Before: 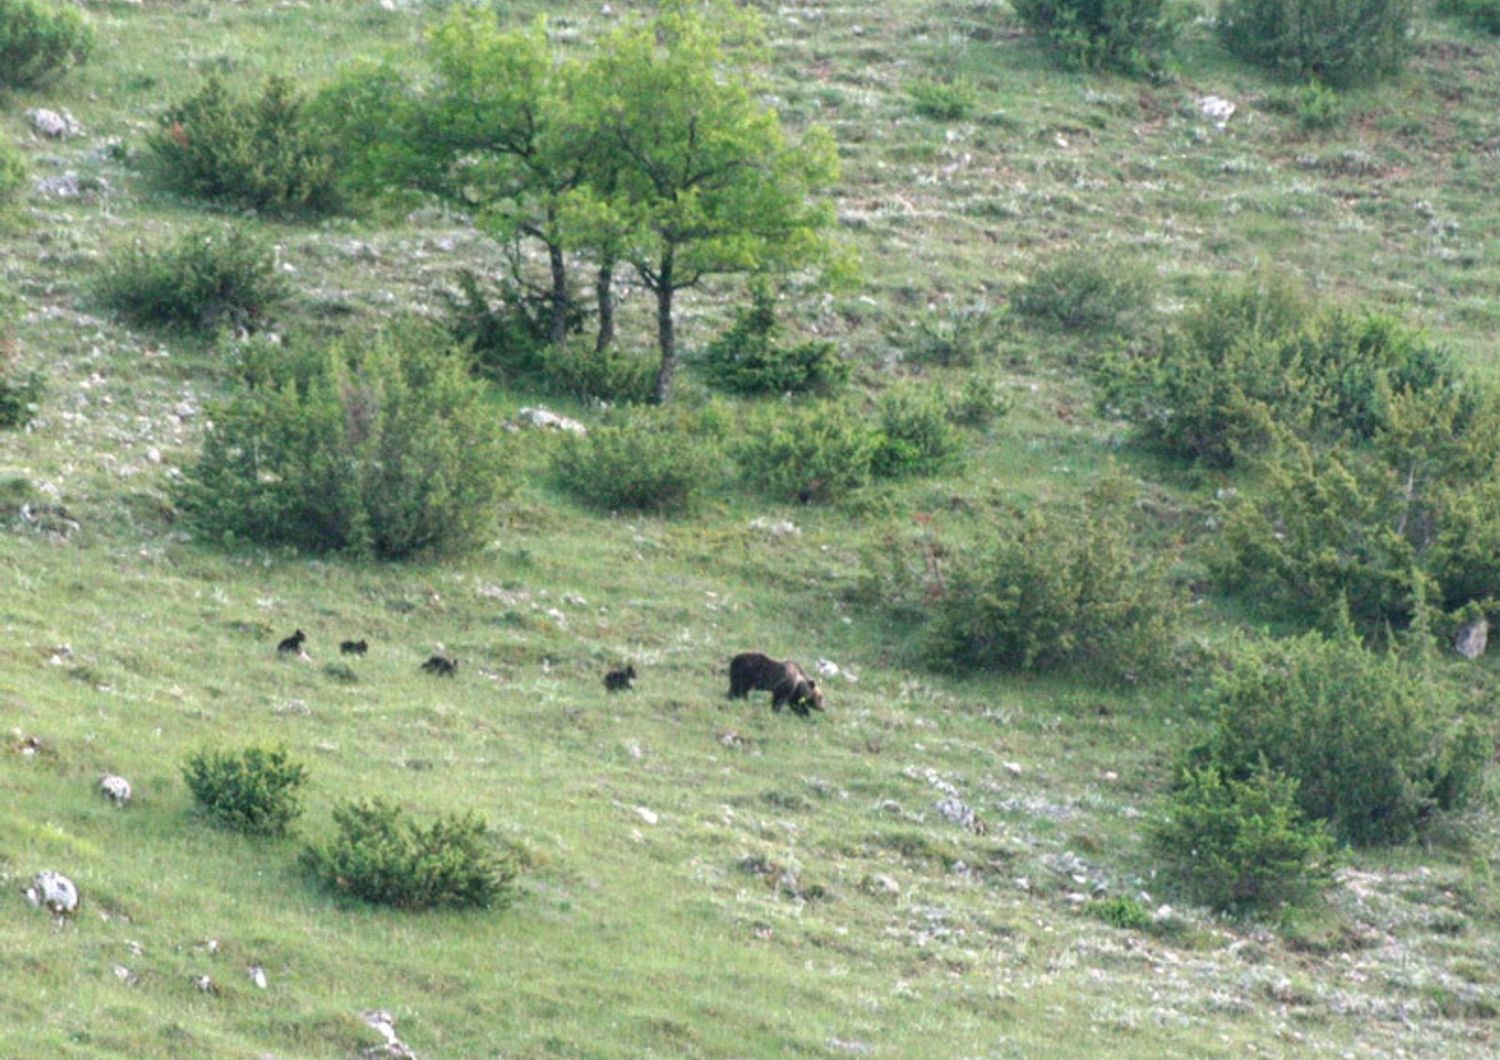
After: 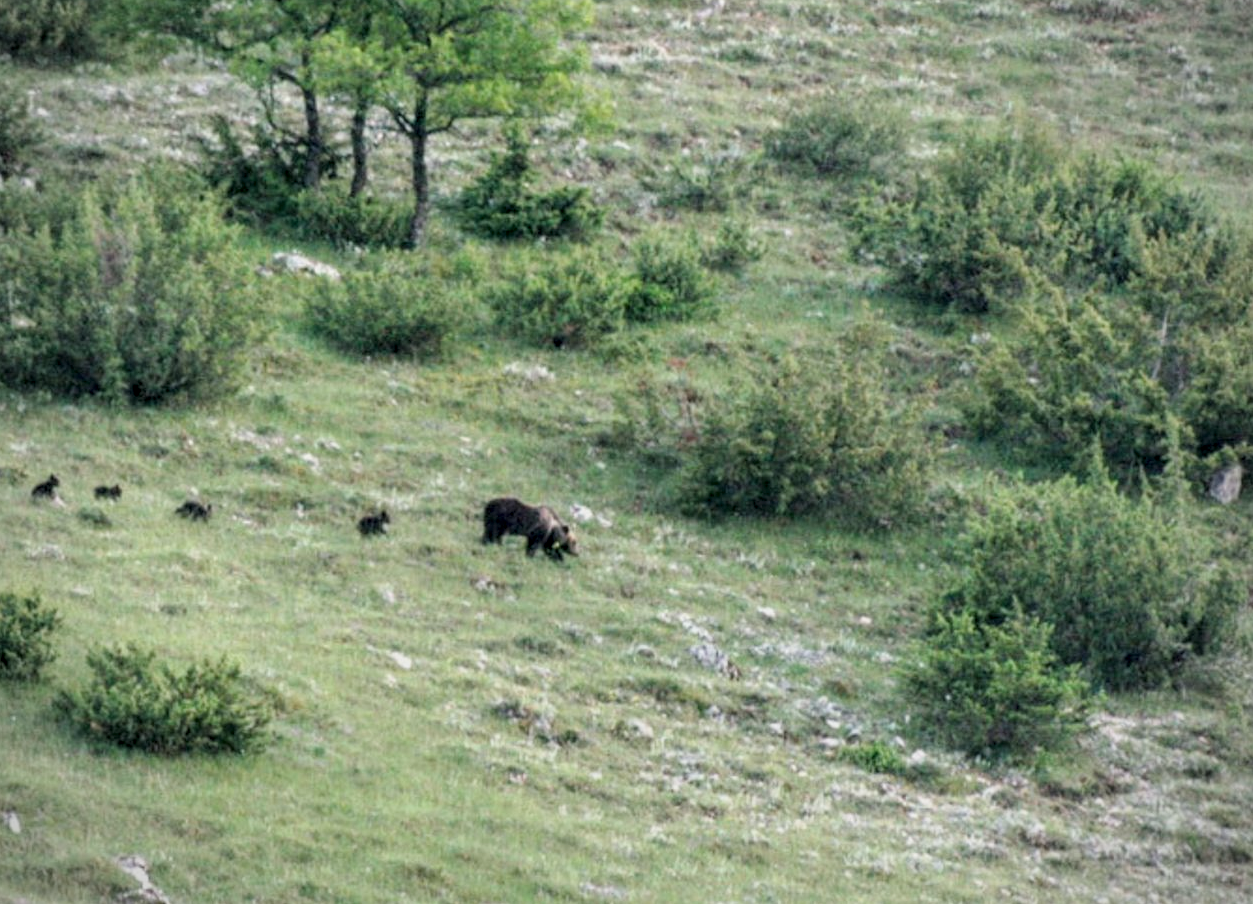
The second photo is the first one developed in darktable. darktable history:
crop: left 16.452%, top 14.652%
filmic rgb: black relative exposure -7.94 EV, white relative exposure 4.16 EV, hardness 4.09, latitude 51.56%, contrast 1.01, shadows ↔ highlights balance 5.06%
local contrast: highlights 43%, shadows 62%, detail 137%, midtone range 0.518
shadows and highlights: shadows 37.49, highlights -28.19, soften with gaussian
vignetting: fall-off radius 61.13%
